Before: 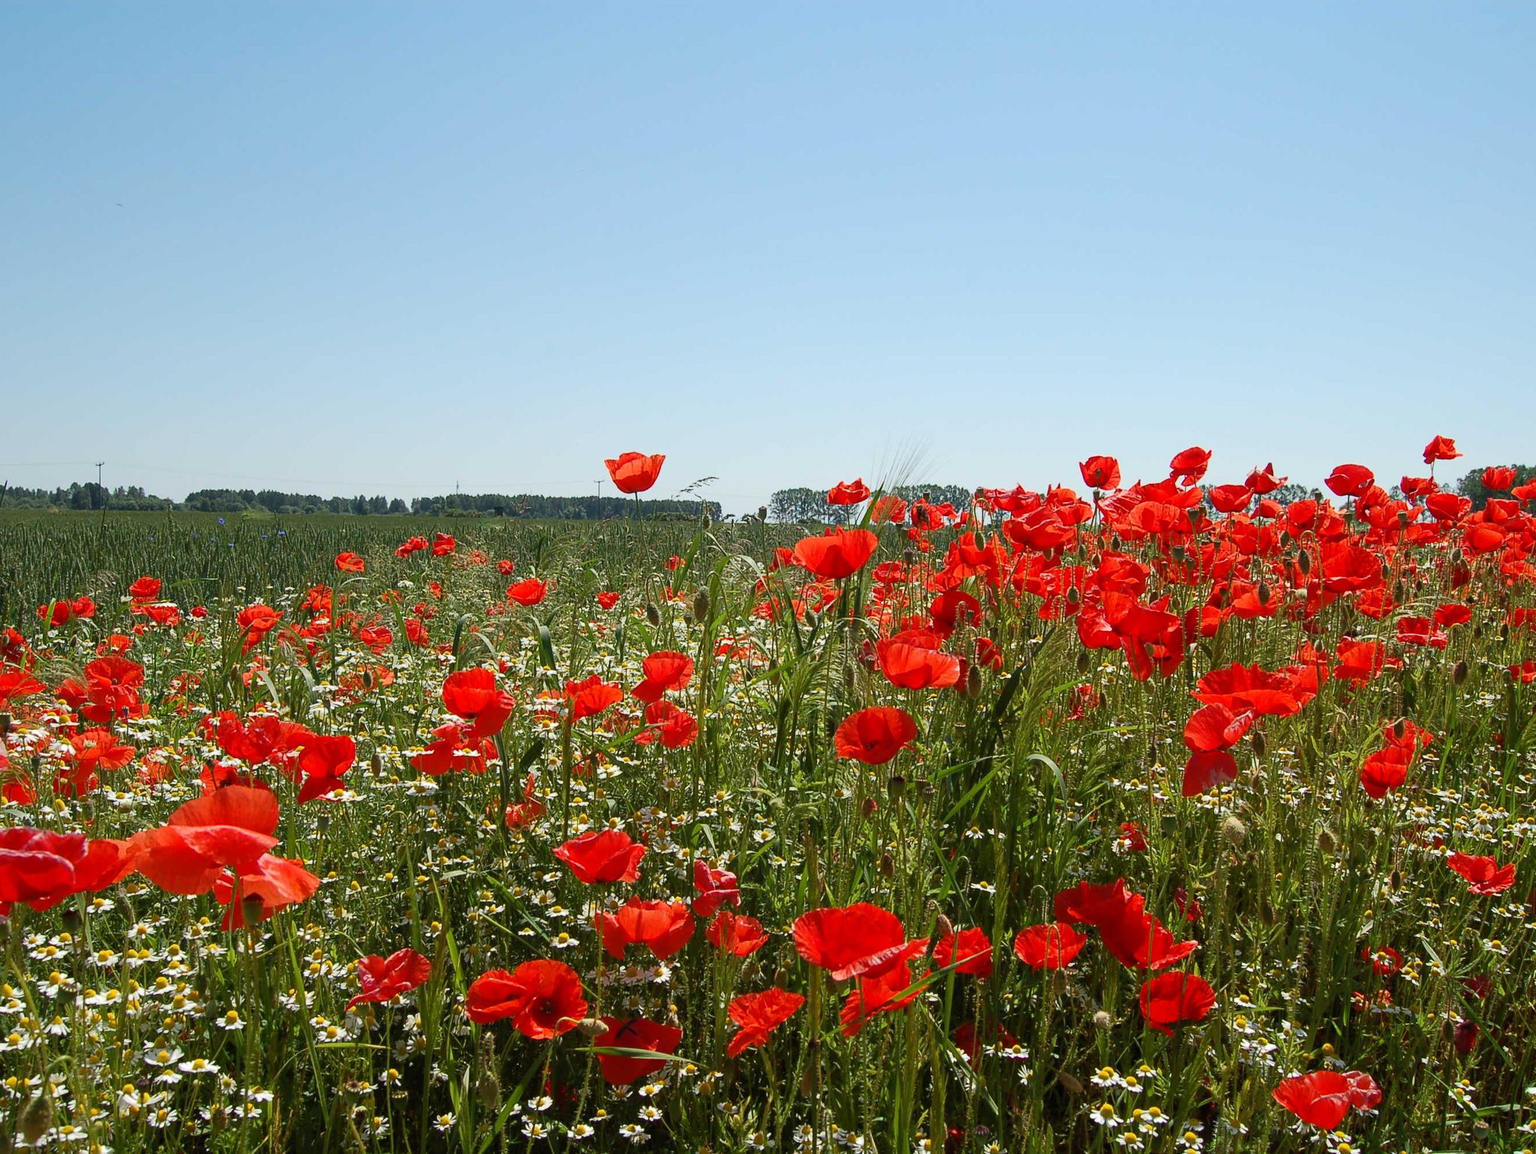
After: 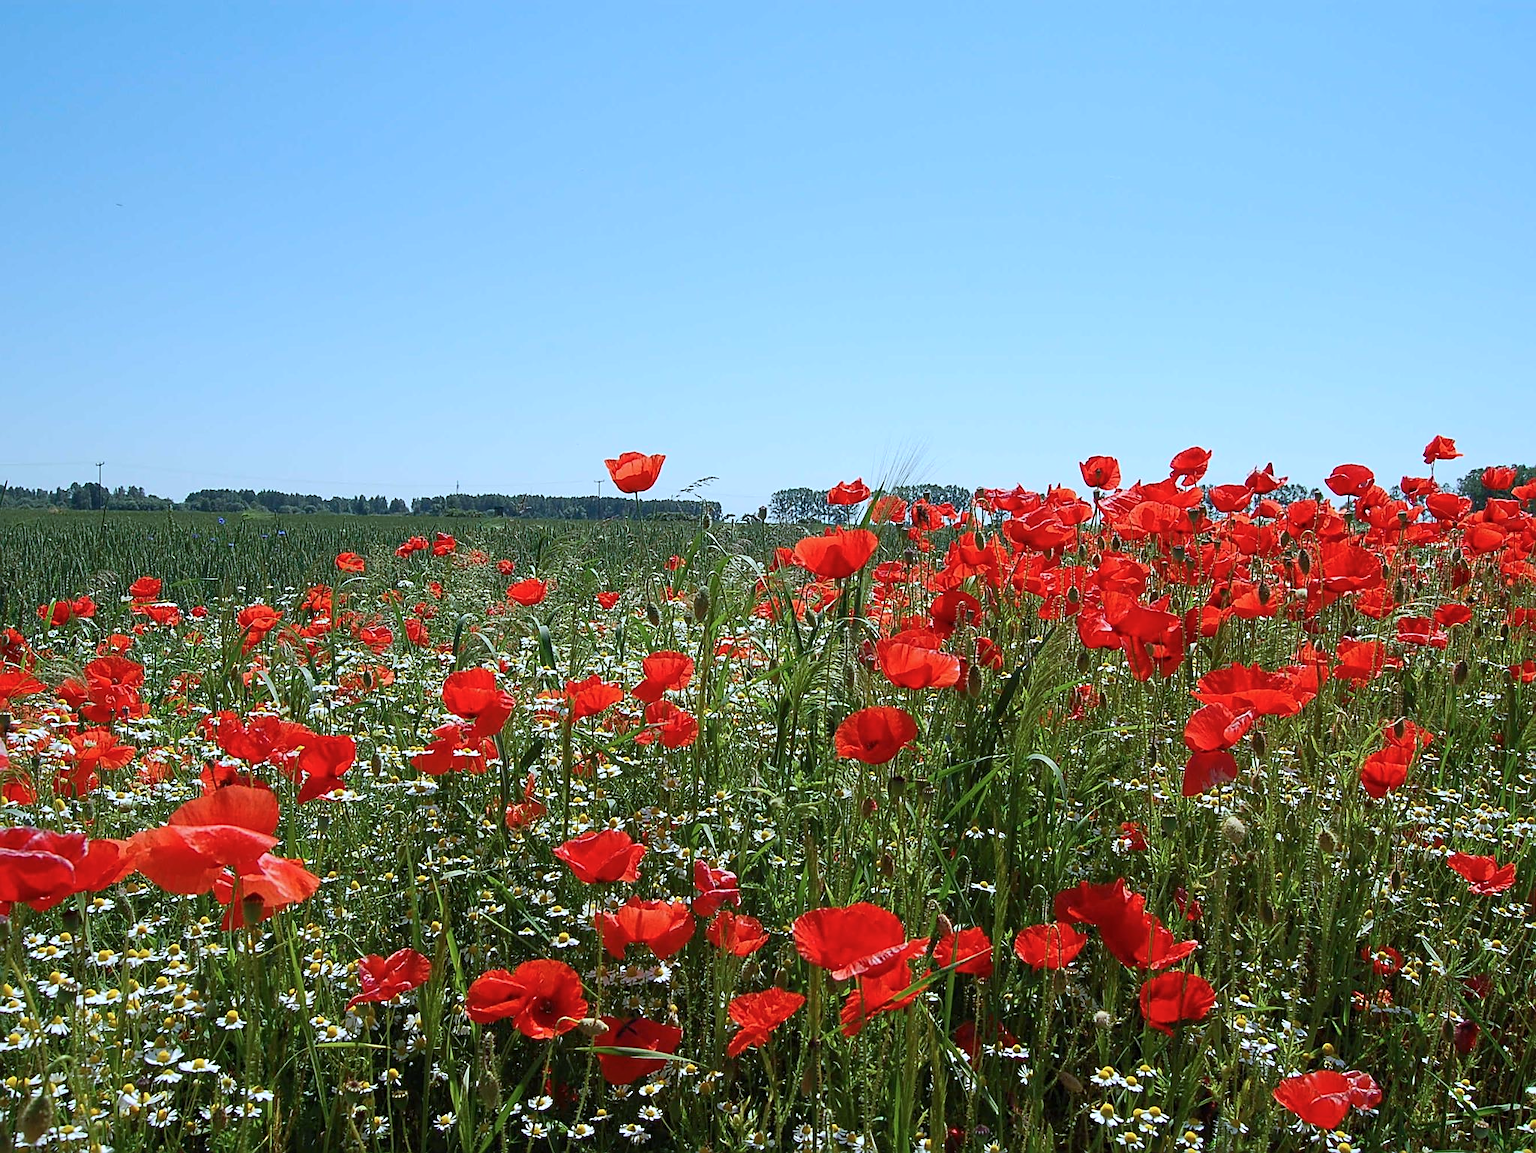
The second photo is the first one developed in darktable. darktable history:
sharpen: on, module defaults
color calibration: x 0.38, y 0.39, temperature 4086.04 K
